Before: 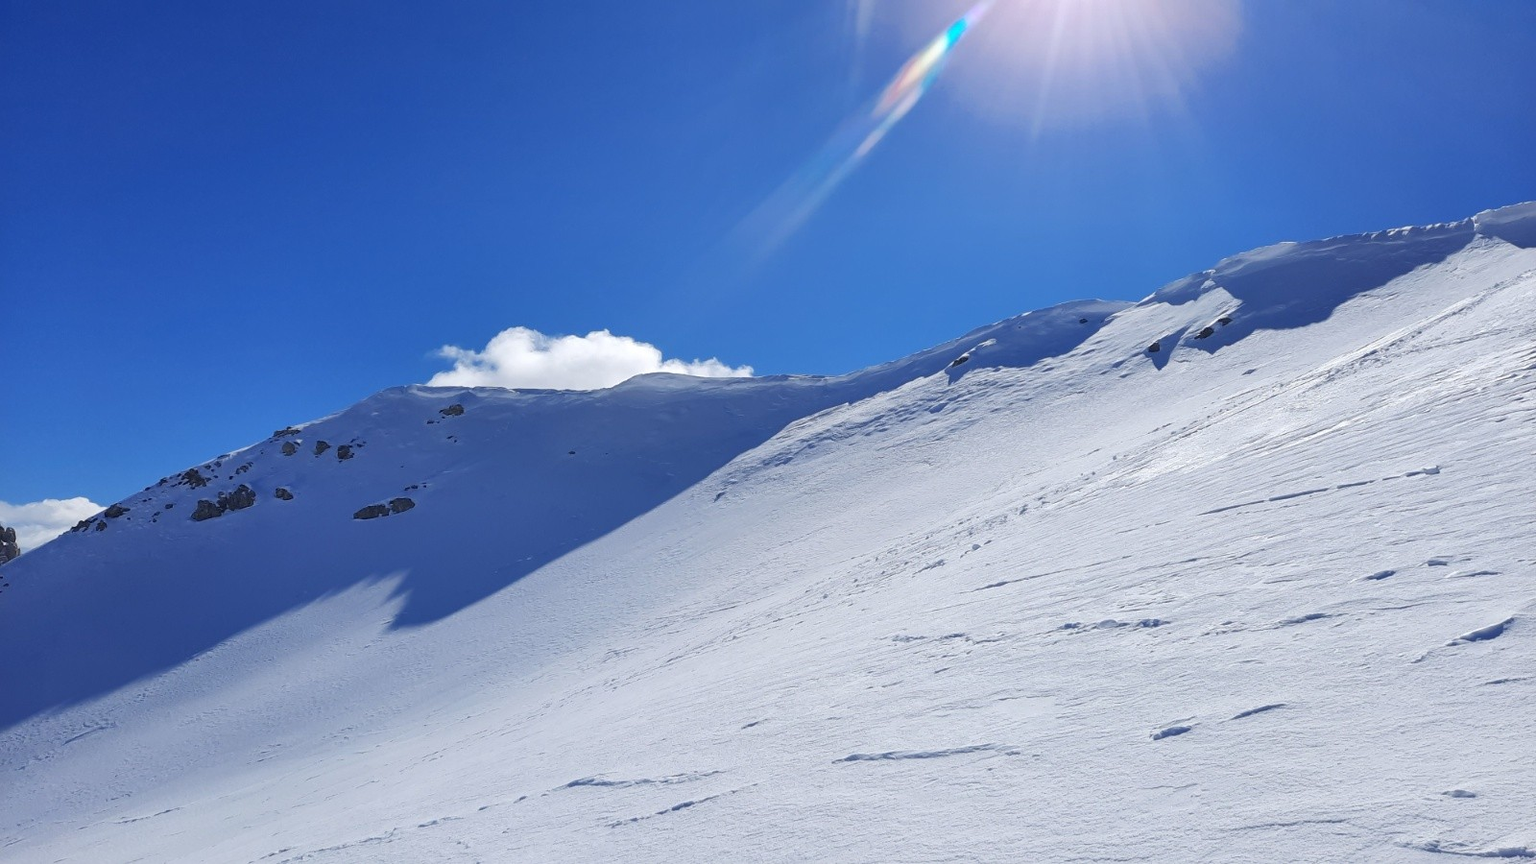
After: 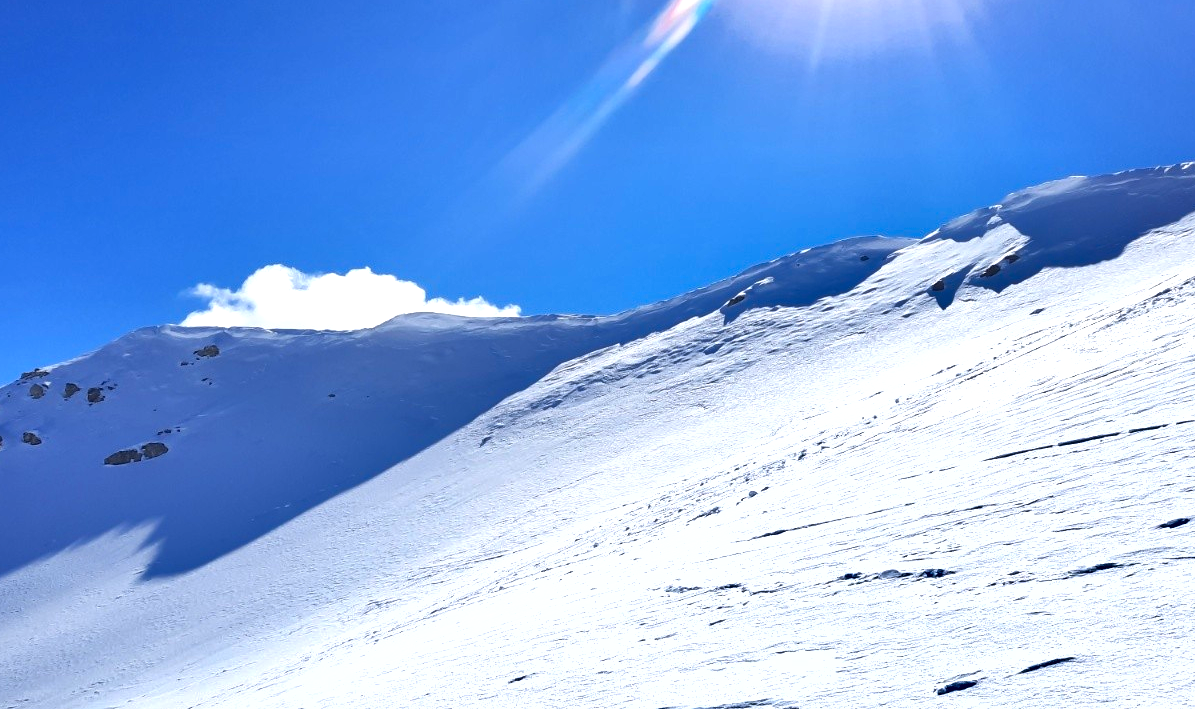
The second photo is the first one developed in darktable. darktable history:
color balance rgb: highlights gain › luminance 15.046%, perceptual saturation grading › global saturation 6.678%, perceptual saturation grading › shadows 3.358%, perceptual brilliance grading › global brilliance 2.535%
shadows and highlights: soften with gaussian
exposure: black level correction 0.001, exposure 0.499 EV, compensate highlight preservation false
crop: left 16.559%, top 8.552%, right 8.692%, bottom 12.572%
